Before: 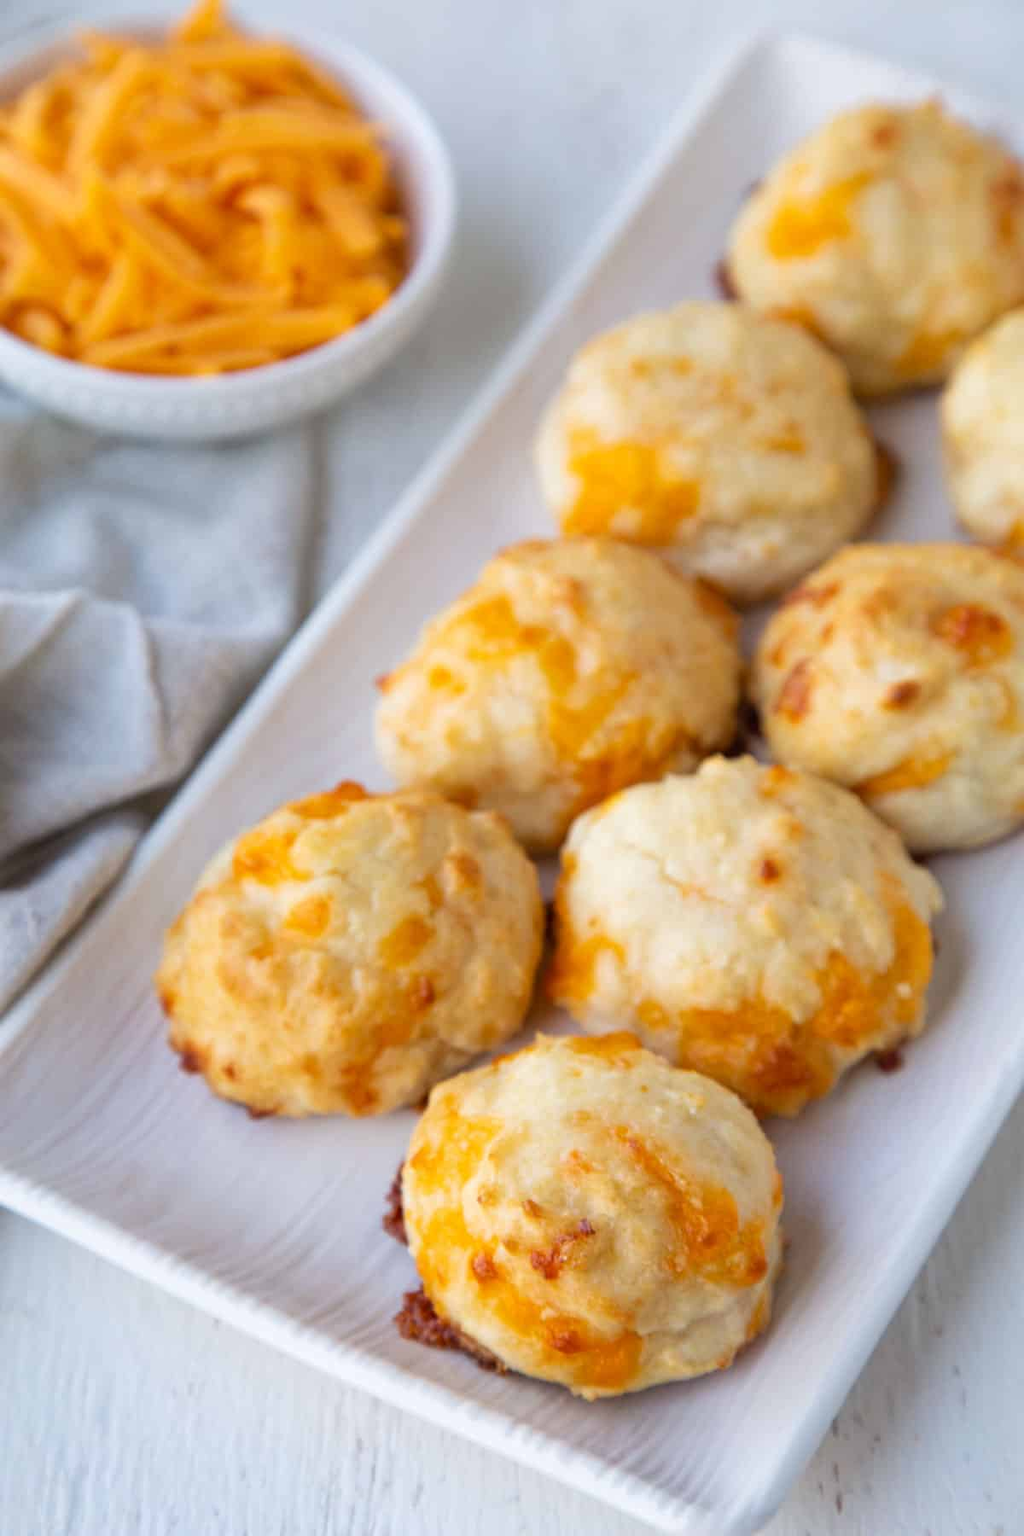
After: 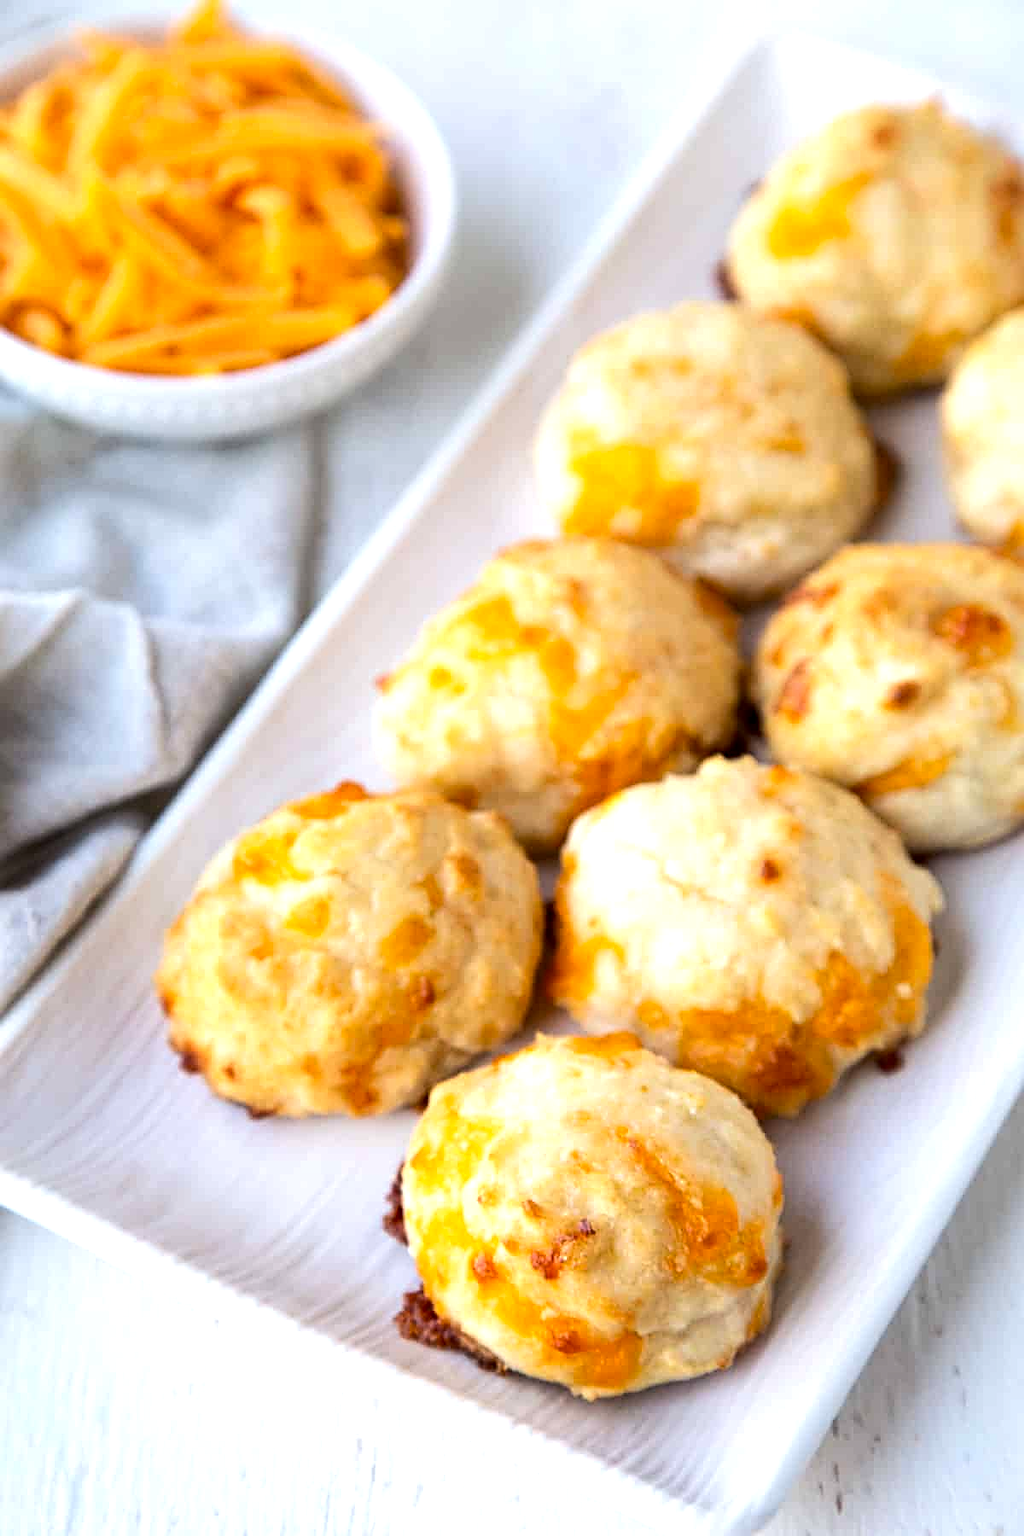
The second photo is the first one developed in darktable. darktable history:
tone equalizer: -8 EV -0.742 EV, -7 EV -0.72 EV, -6 EV -0.606 EV, -5 EV -0.381 EV, -3 EV 0.4 EV, -2 EV 0.6 EV, -1 EV 0.676 EV, +0 EV 0.751 EV, edges refinement/feathering 500, mask exposure compensation -1.57 EV, preserve details no
sharpen: on, module defaults
exposure: black level correction 0.007, compensate highlight preservation false
